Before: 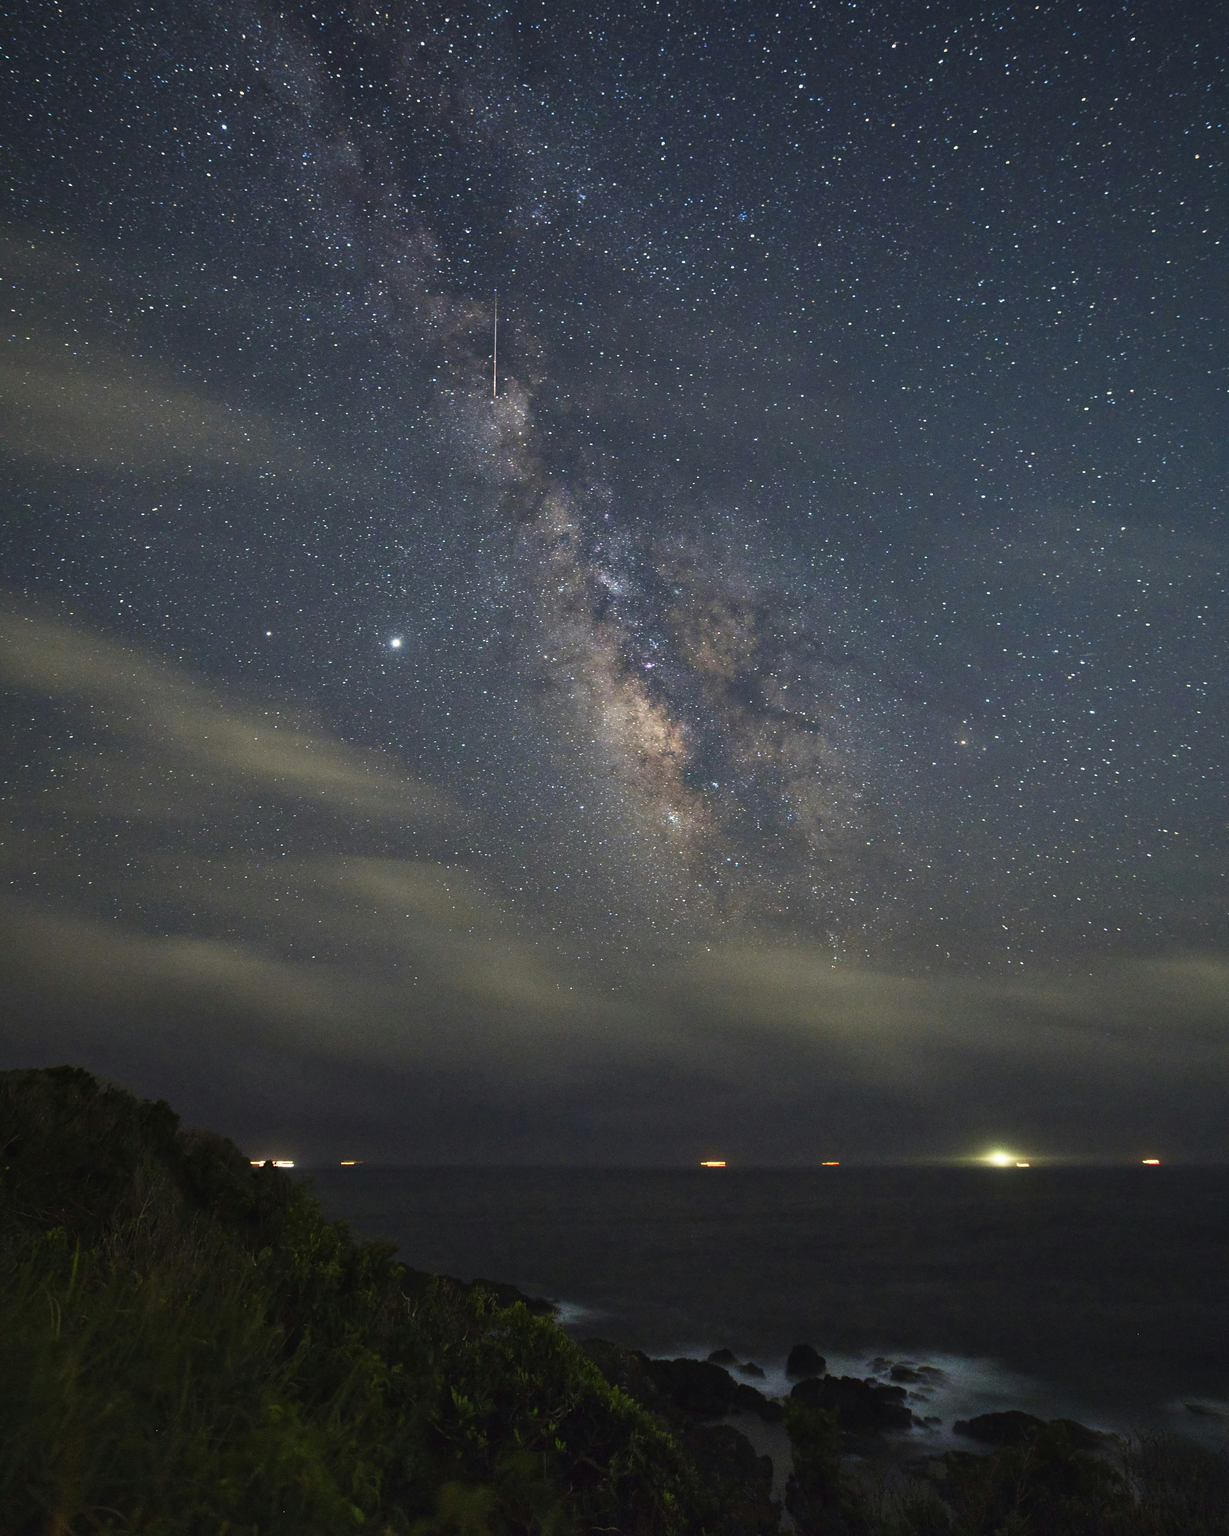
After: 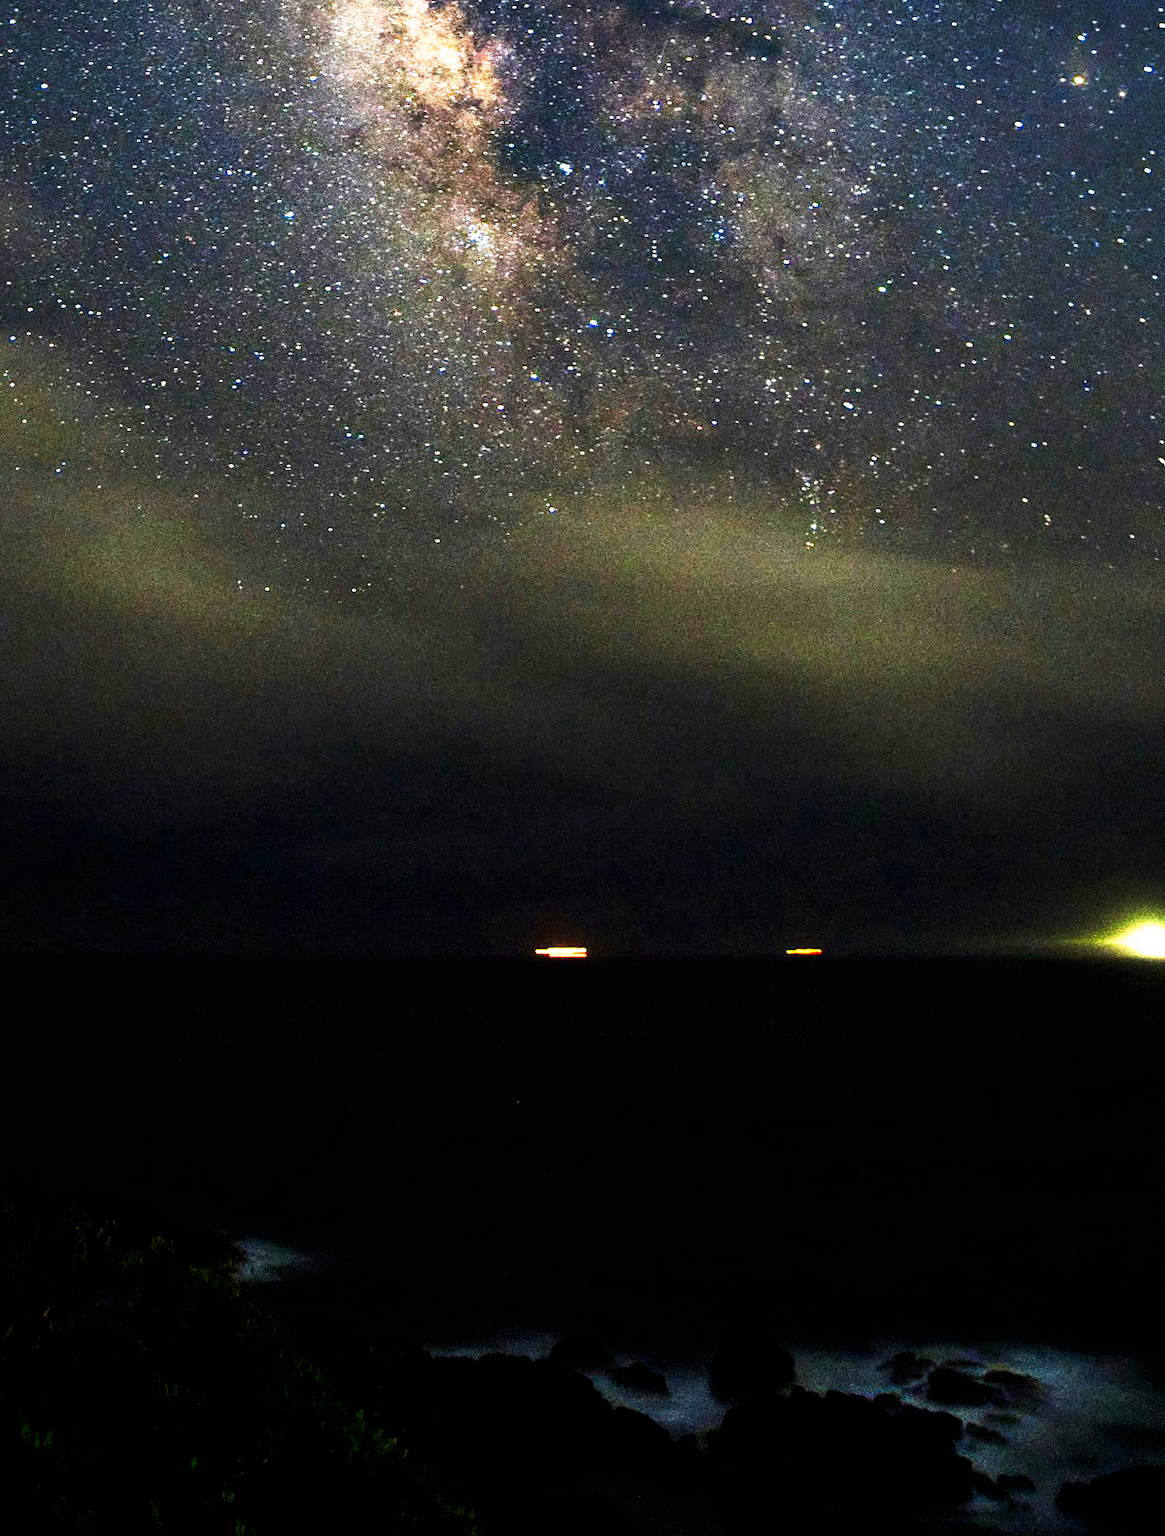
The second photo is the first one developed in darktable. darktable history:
tone curve: curves: ch0 [(0, 0) (0.003, 0) (0.011, 0) (0.025, 0) (0.044, 0.001) (0.069, 0.003) (0.1, 0.003) (0.136, 0.006) (0.177, 0.014) (0.224, 0.056) (0.277, 0.128) (0.335, 0.218) (0.399, 0.346) (0.468, 0.512) (0.543, 0.713) (0.623, 0.898) (0.709, 0.987) (0.801, 0.99) (0.898, 0.99) (1, 1)], preserve colors none
crop: left 35.976%, top 45.819%, right 18.162%, bottom 5.807%
